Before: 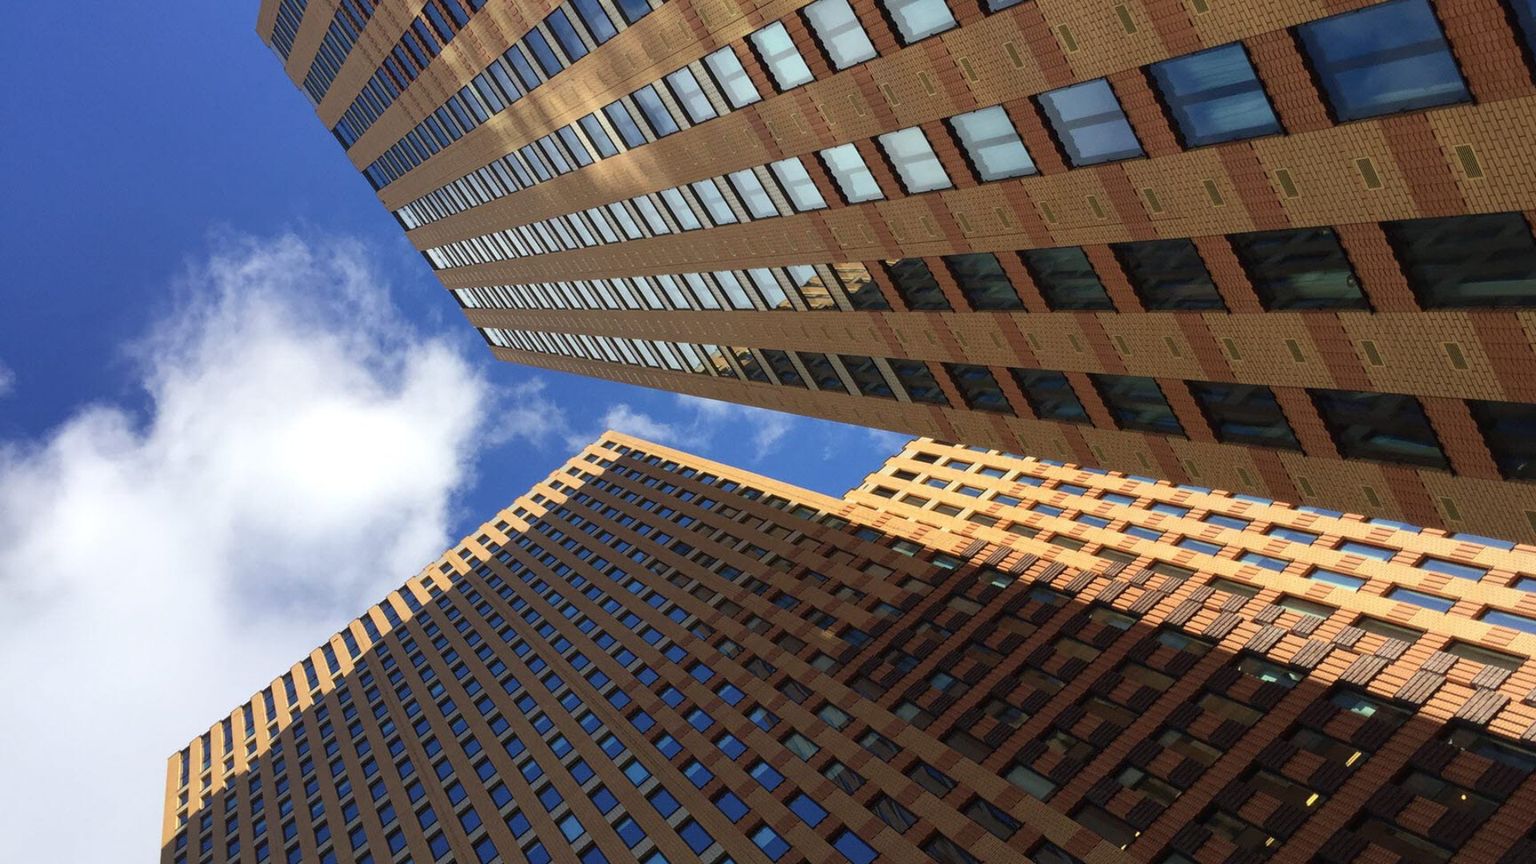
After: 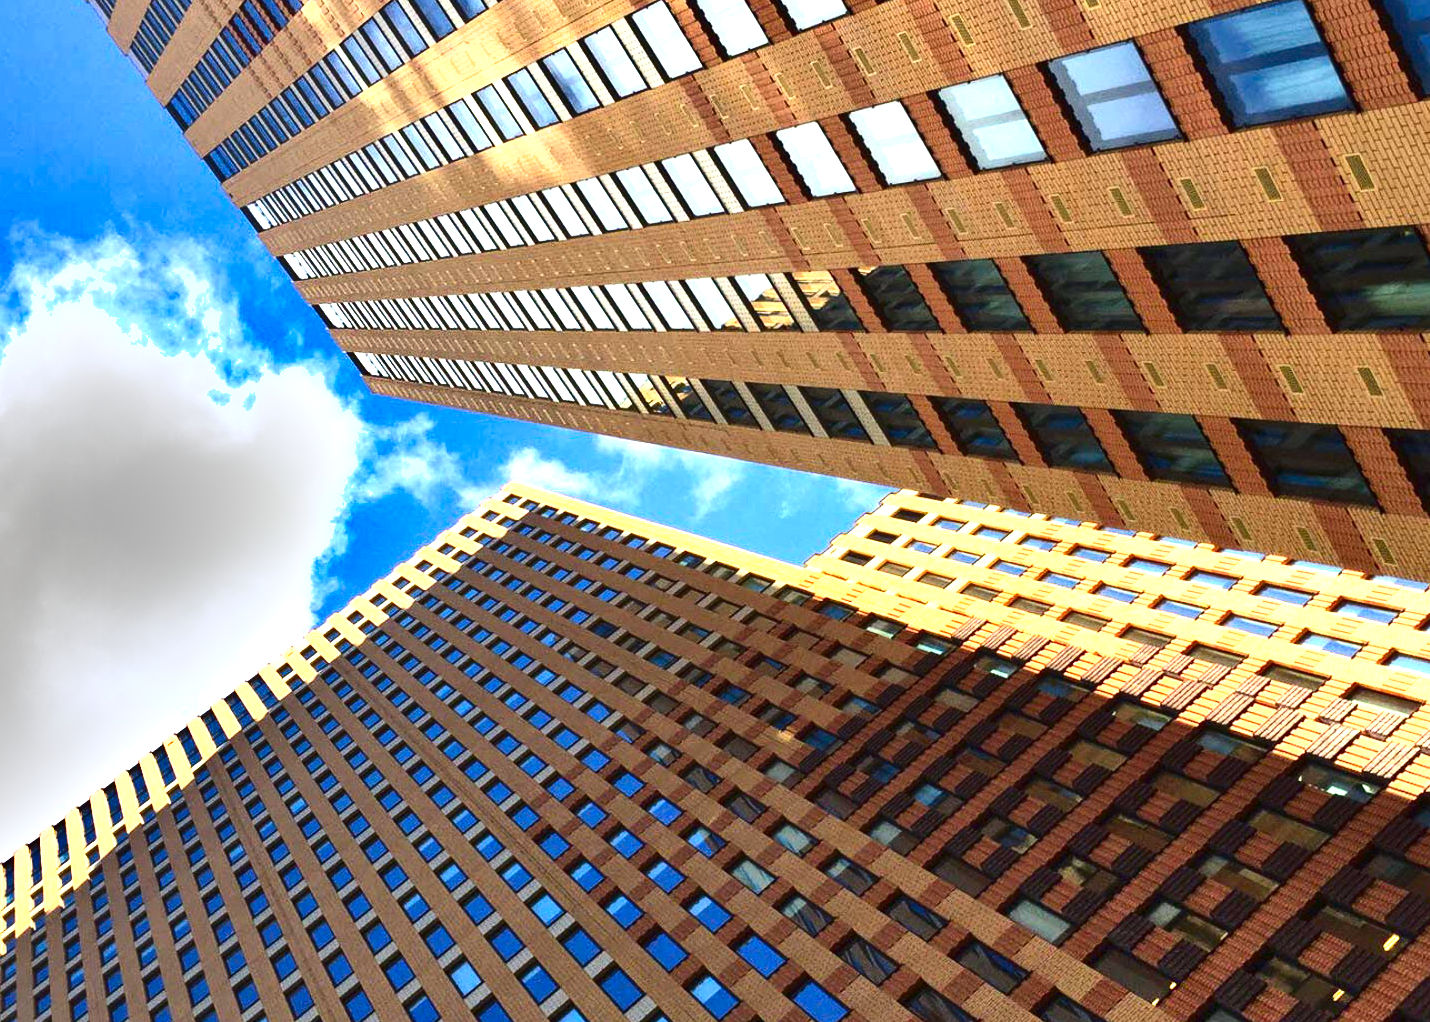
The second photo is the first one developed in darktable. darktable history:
contrast brightness saturation: contrast 0.19, brightness -0.109, saturation 0.212
shadows and highlights: shadows 58.9, soften with gaussian
crop and rotate: left 12.984%, top 5.361%, right 12.518%
exposure: black level correction 0, exposure 1.68 EV, compensate highlight preservation false
